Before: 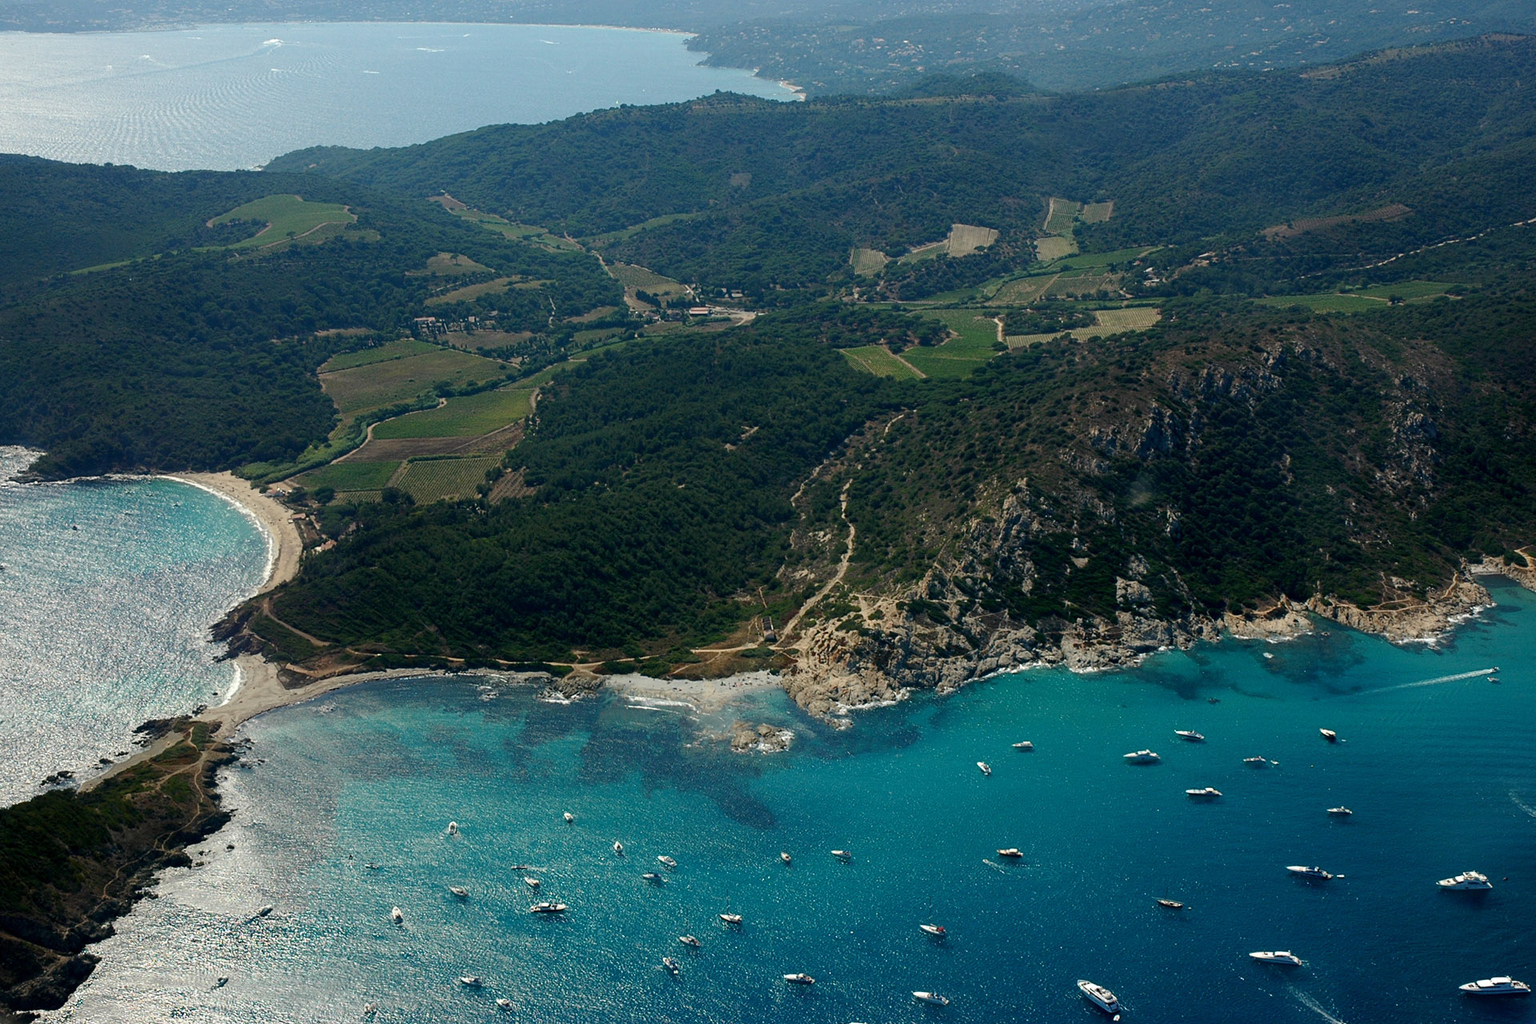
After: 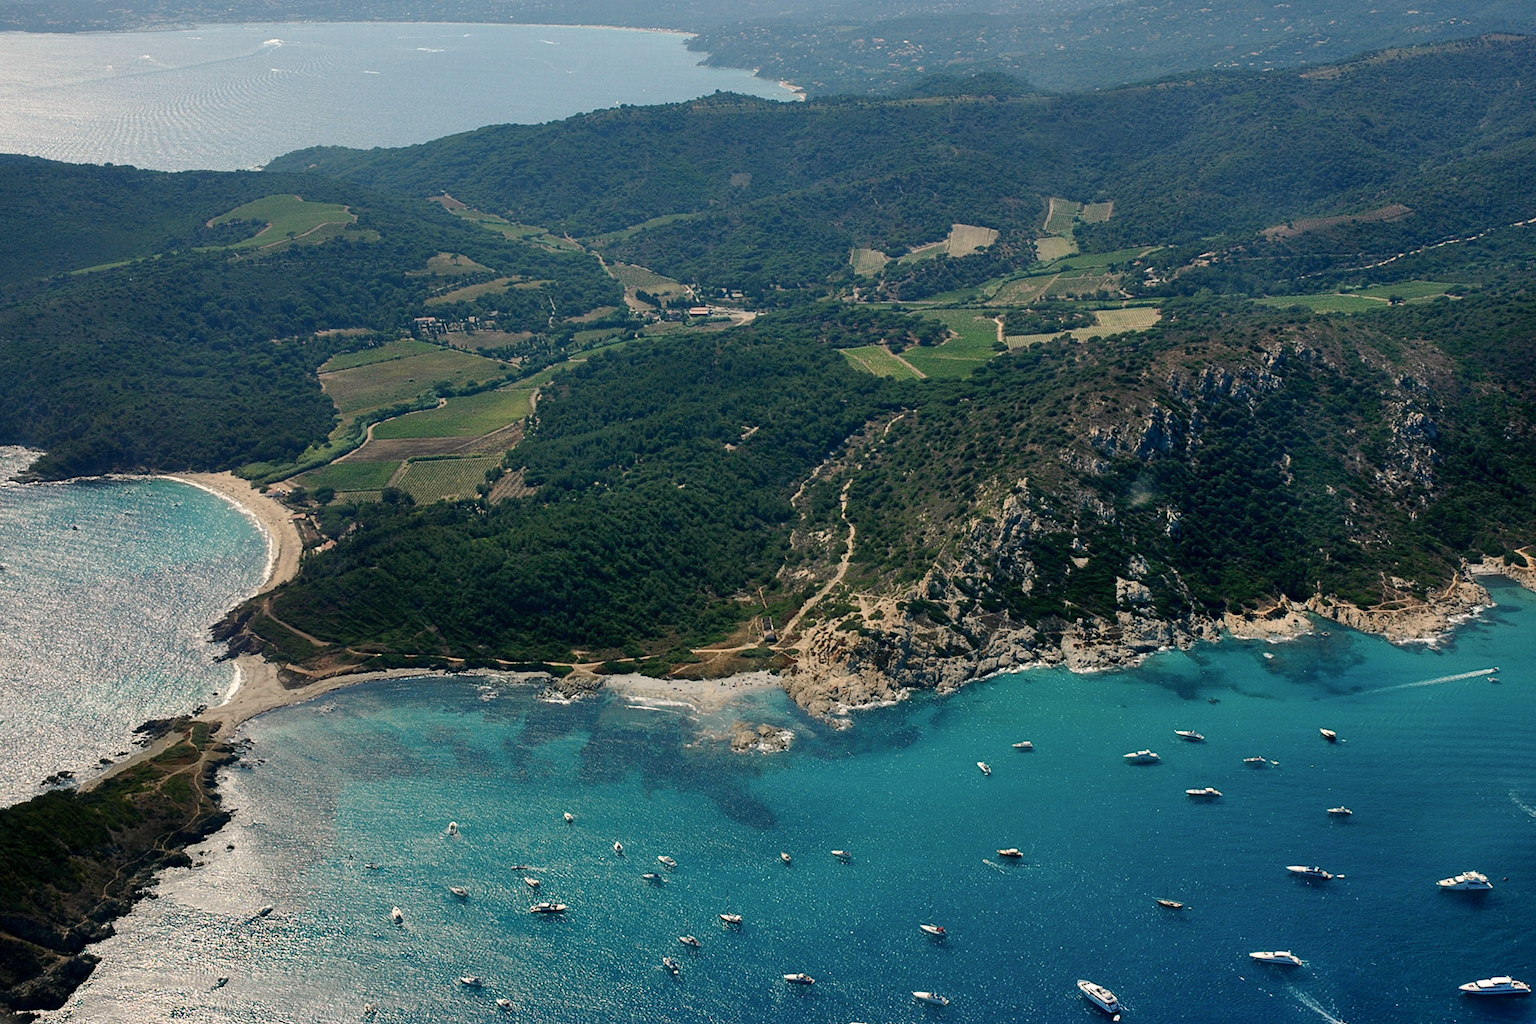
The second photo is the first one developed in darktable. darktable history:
shadows and highlights: soften with gaussian
color balance rgb: highlights gain › chroma 2.073%, highlights gain › hue 46.1°, perceptual saturation grading › global saturation -12.244%, global vibrance 20%
